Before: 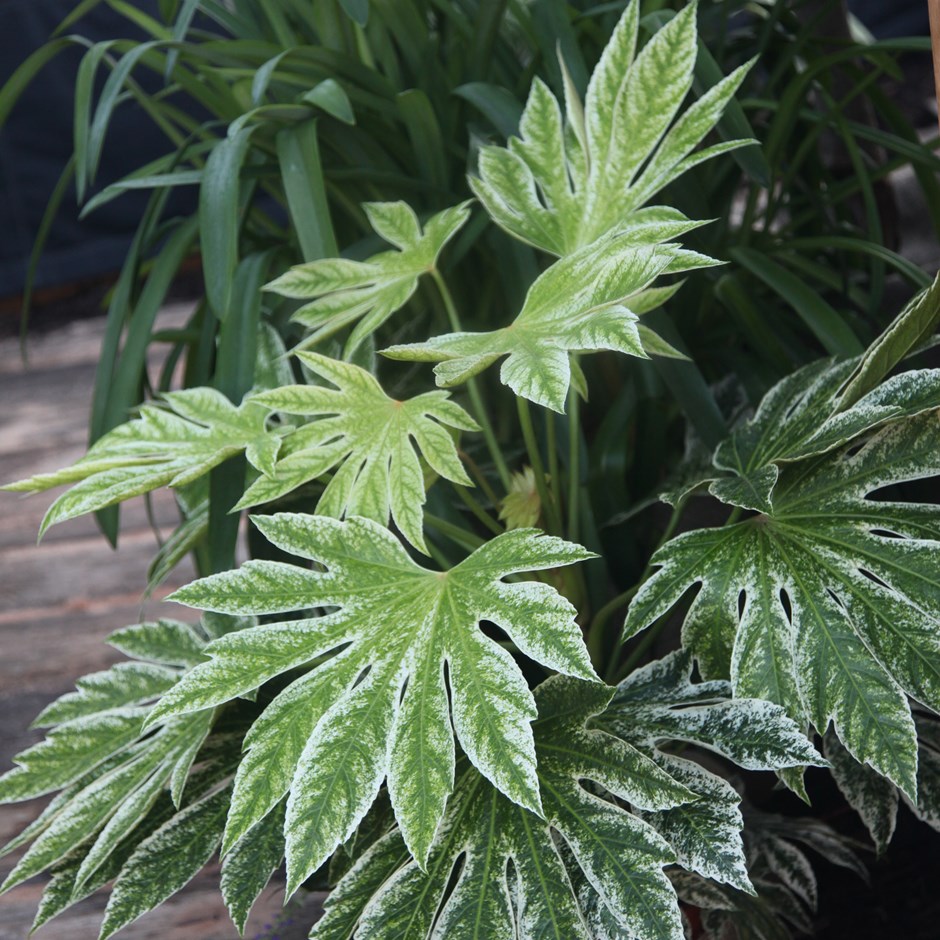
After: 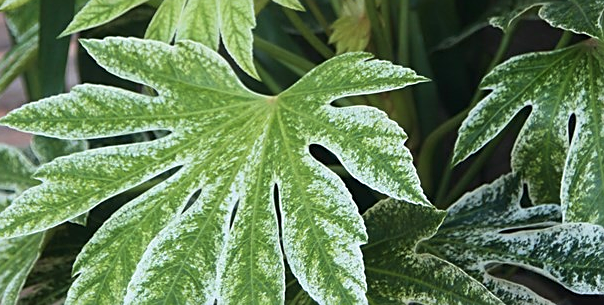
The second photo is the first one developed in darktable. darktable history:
crop: left 18.183%, top 50.665%, right 17.559%, bottom 16.817%
velvia: on, module defaults
sharpen: on, module defaults
